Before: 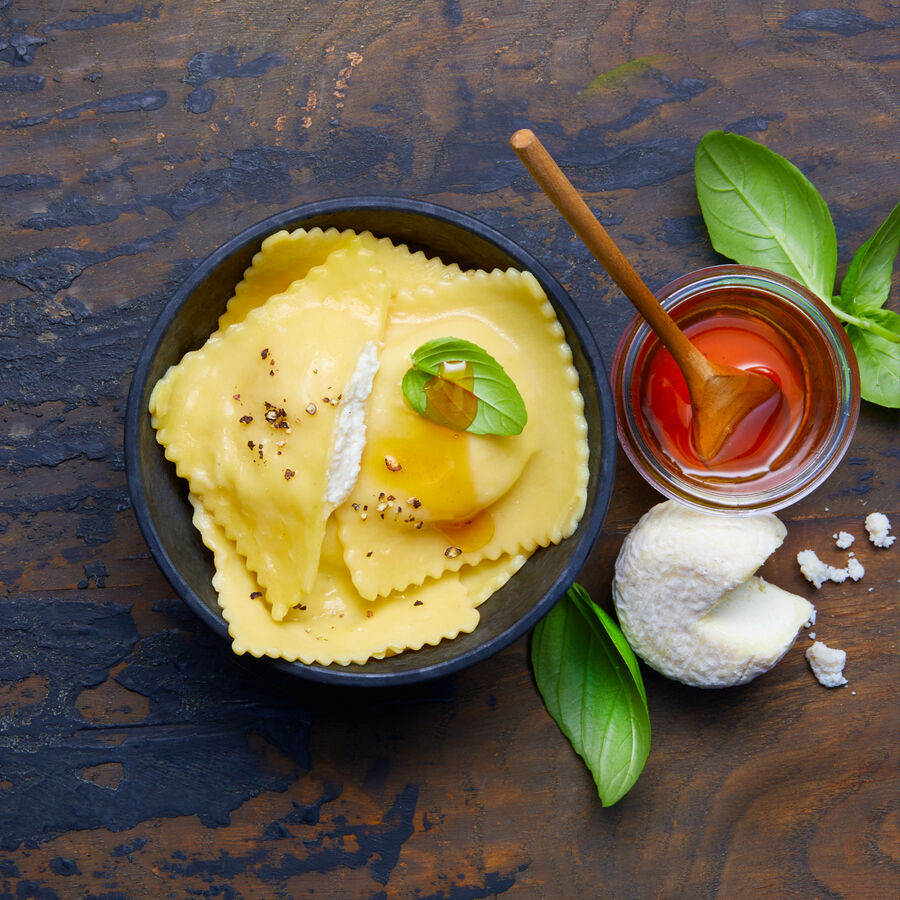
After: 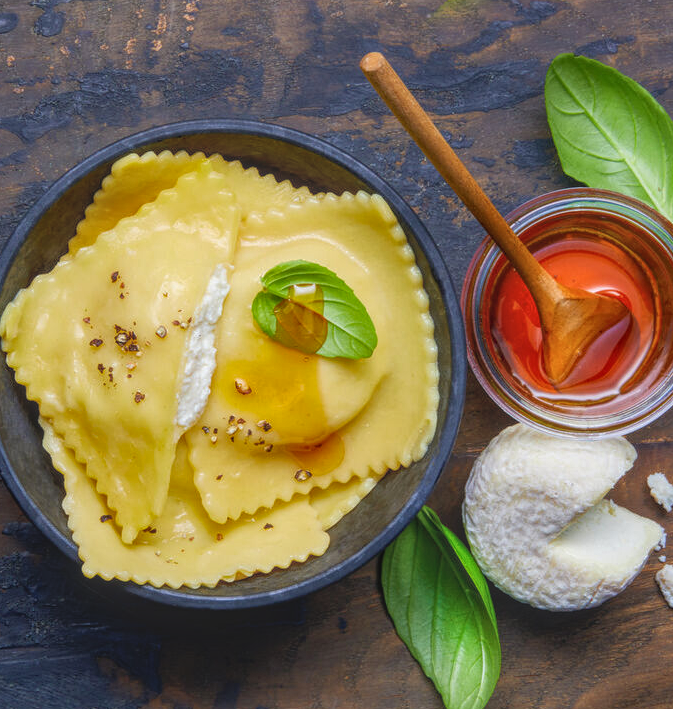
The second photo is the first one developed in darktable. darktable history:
crop: left 16.768%, top 8.653%, right 8.362%, bottom 12.485%
local contrast: highlights 66%, shadows 33%, detail 166%, midtone range 0.2
